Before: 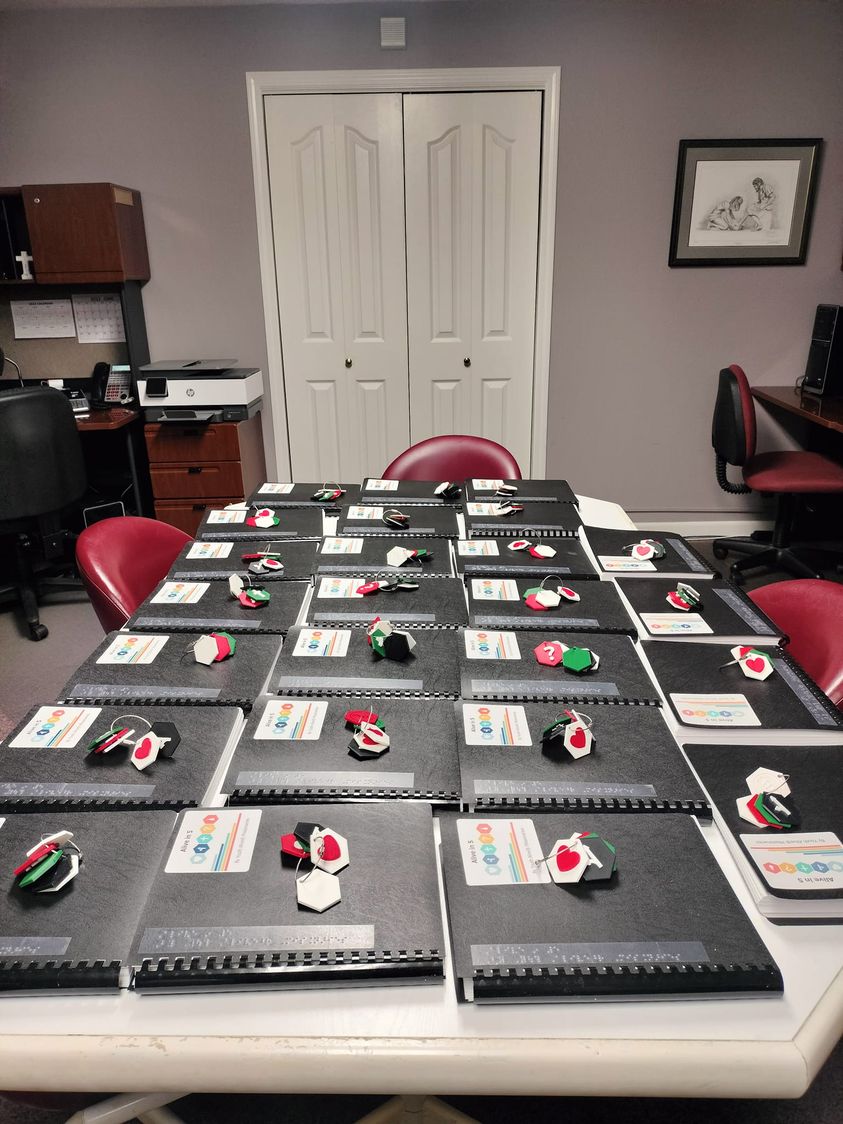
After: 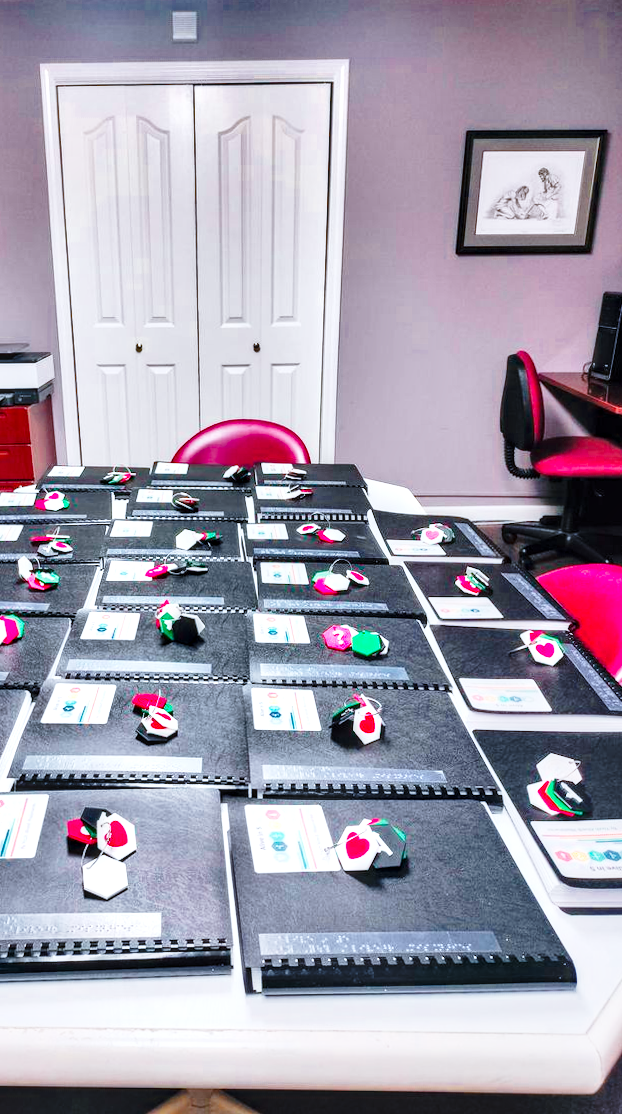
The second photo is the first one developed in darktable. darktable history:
shadows and highlights: shadows 75, highlights -60.85, soften with gaussian
crop and rotate: left 24.6%
local contrast: detail 130%
color calibration: output R [1.422, -0.35, -0.252, 0], output G [-0.238, 1.259, -0.084, 0], output B [-0.081, -0.196, 1.58, 0], output brightness [0.49, 0.671, -0.57, 0], illuminant same as pipeline (D50), adaptation none (bypass), saturation algorithm version 1 (2020)
exposure: compensate exposure bias true, compensate highlight preservation false
rotate and perspective: rotation 0.226°, lens shift (vertical) -0.042, crop left 0.023, crop right 0.982, crop top 0.006, crop bottom 0.994
base curve: curves: ch0 [(0, 0) (0.028, 0.03) (0.121, 0.232) (0.46, 0.748) (0.859, 0.968) (1, 1)], preserve colors none
